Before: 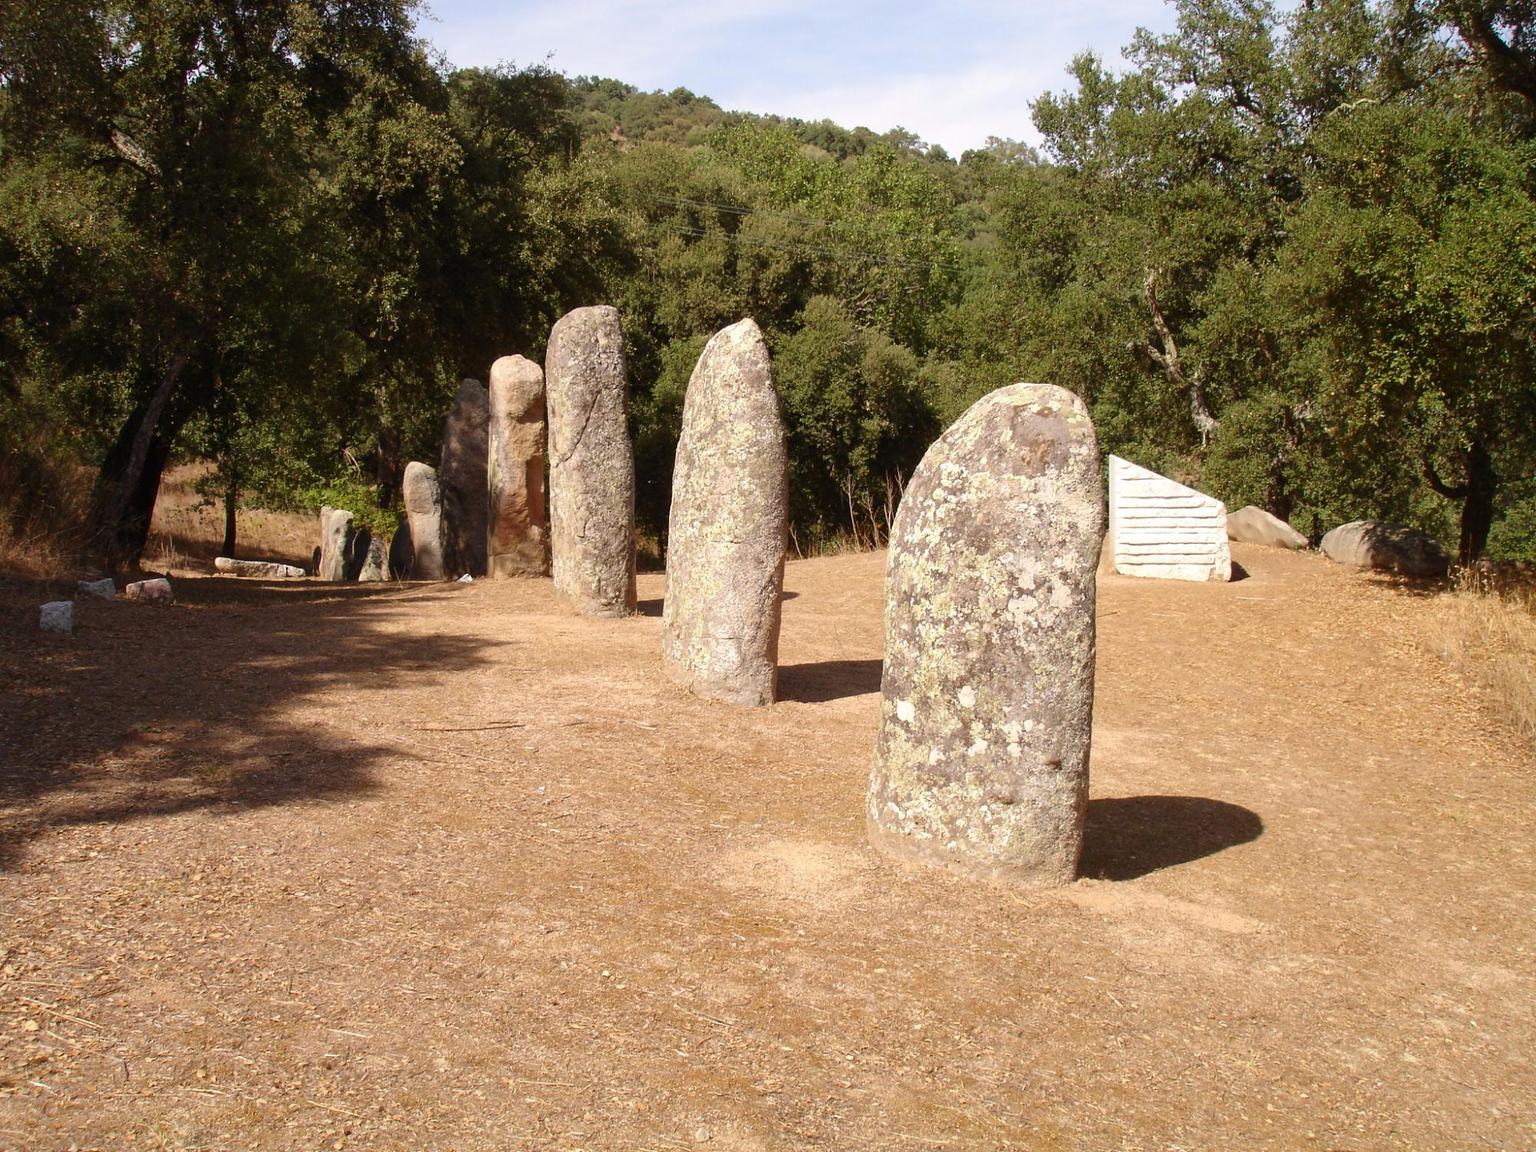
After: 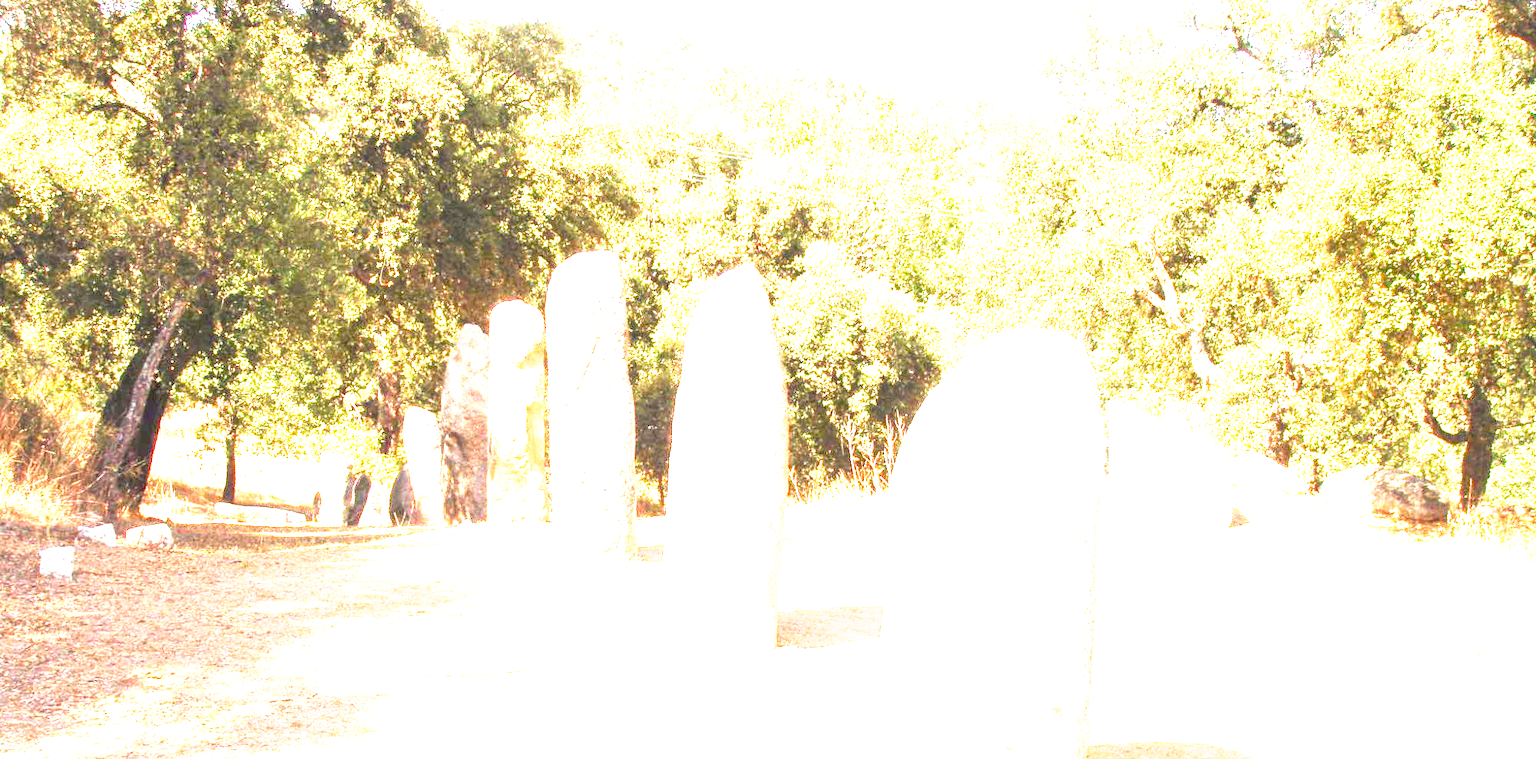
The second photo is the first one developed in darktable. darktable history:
local contrast: on, module defaults
base curve: curves: ch0 [(0, 0) (0.495, 0.917) (1, 1)], preserve colors none
crop and rotate: top 4.739%, bottom 29.27%
exposure: black level correction 0, exposure 4.015 EV, compensate exposure bias true, compensate highlight preservation false
